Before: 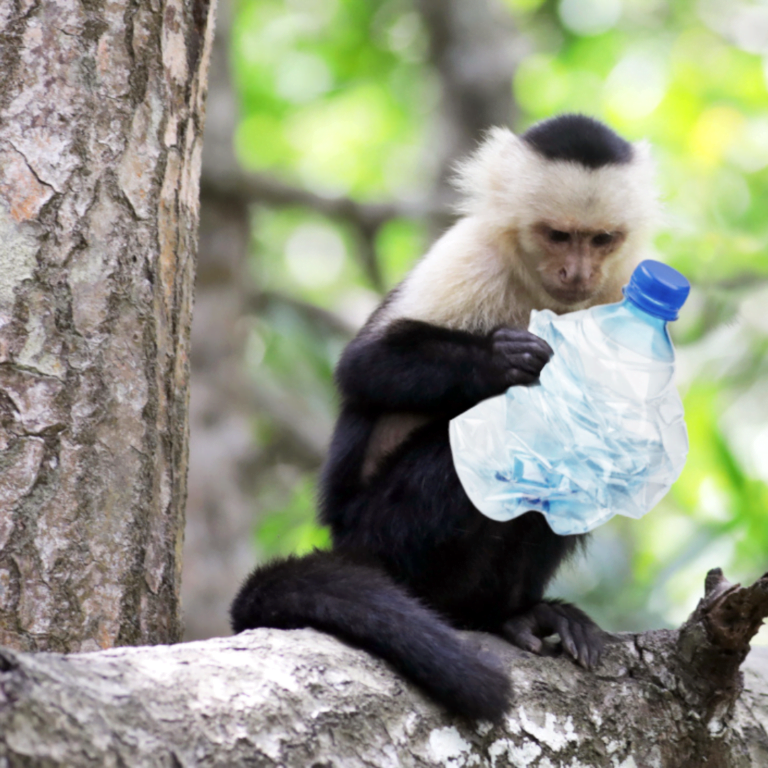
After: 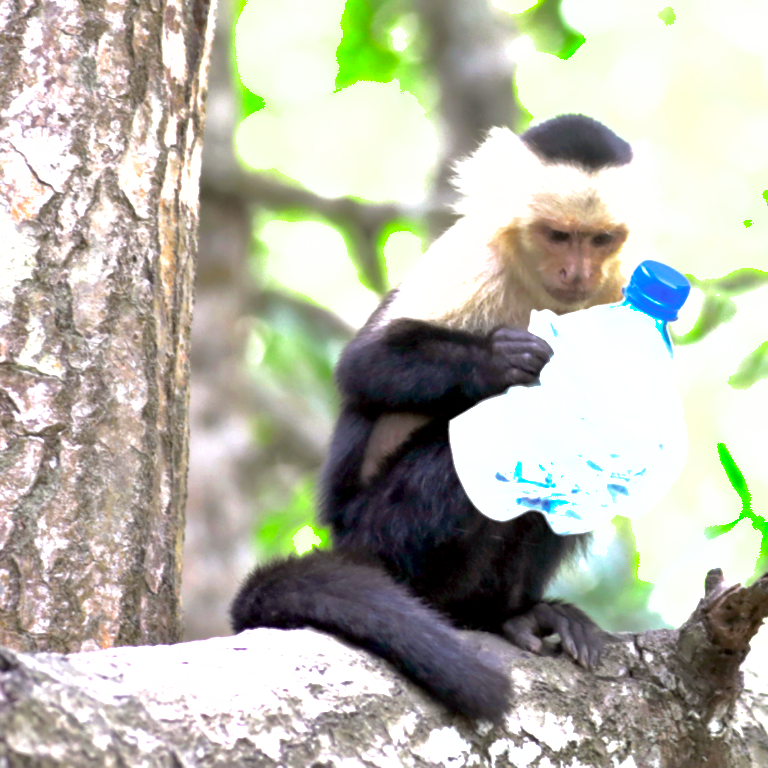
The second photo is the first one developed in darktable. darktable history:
exposure: black level correction 0.001, exposure 1.119 EV, compensate highlight preservation false
shadows and highlights: highlights color adjustment 78.56%
